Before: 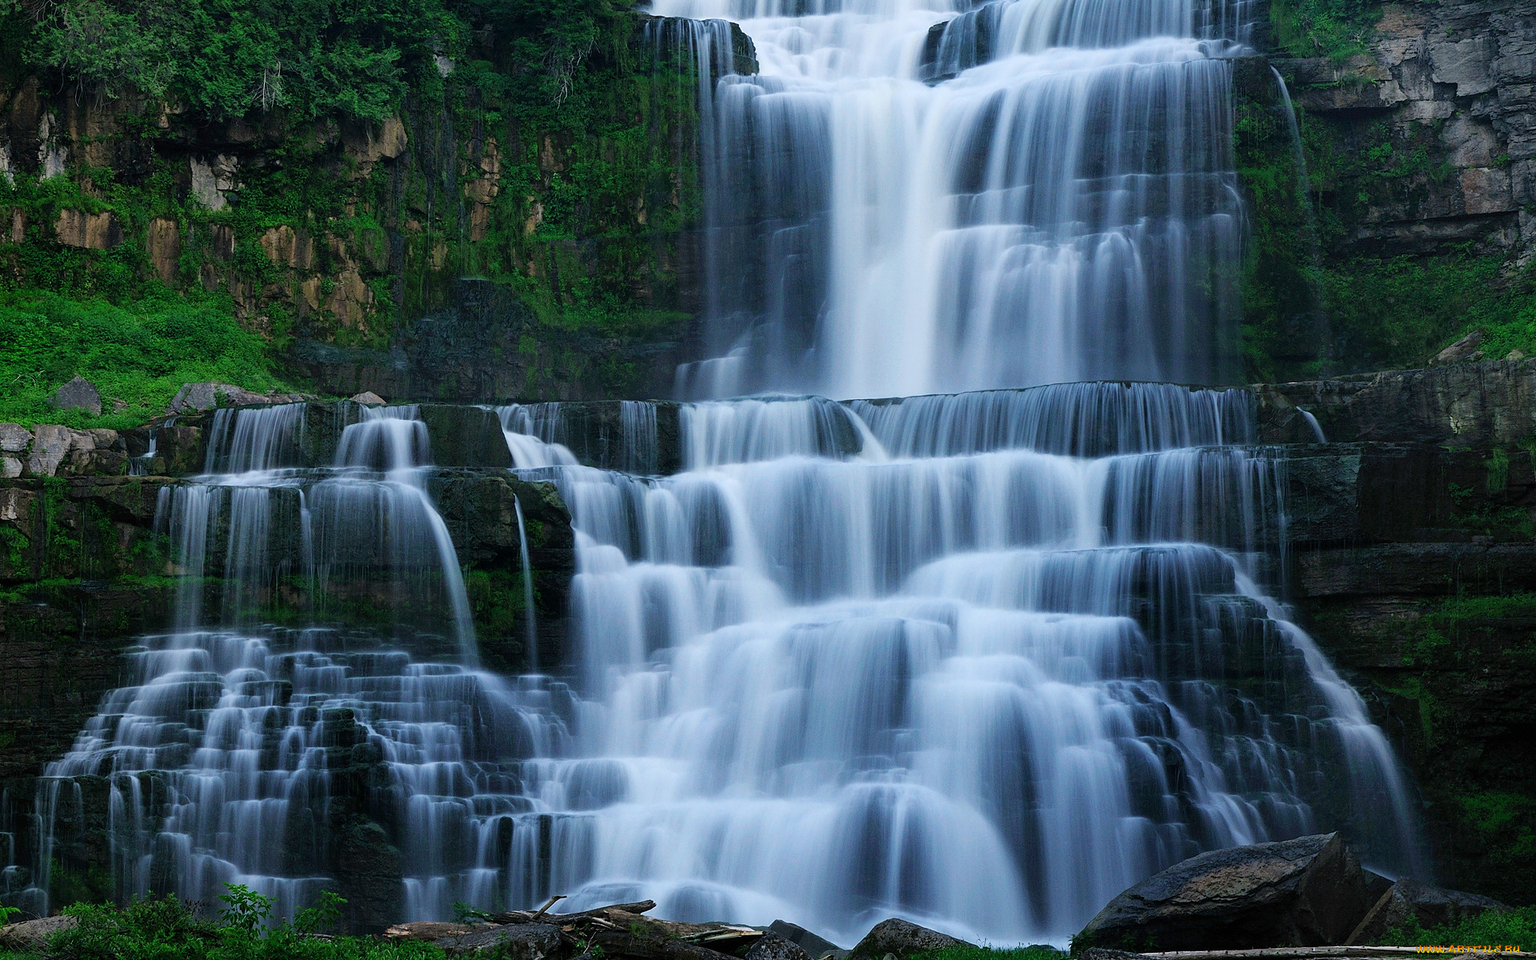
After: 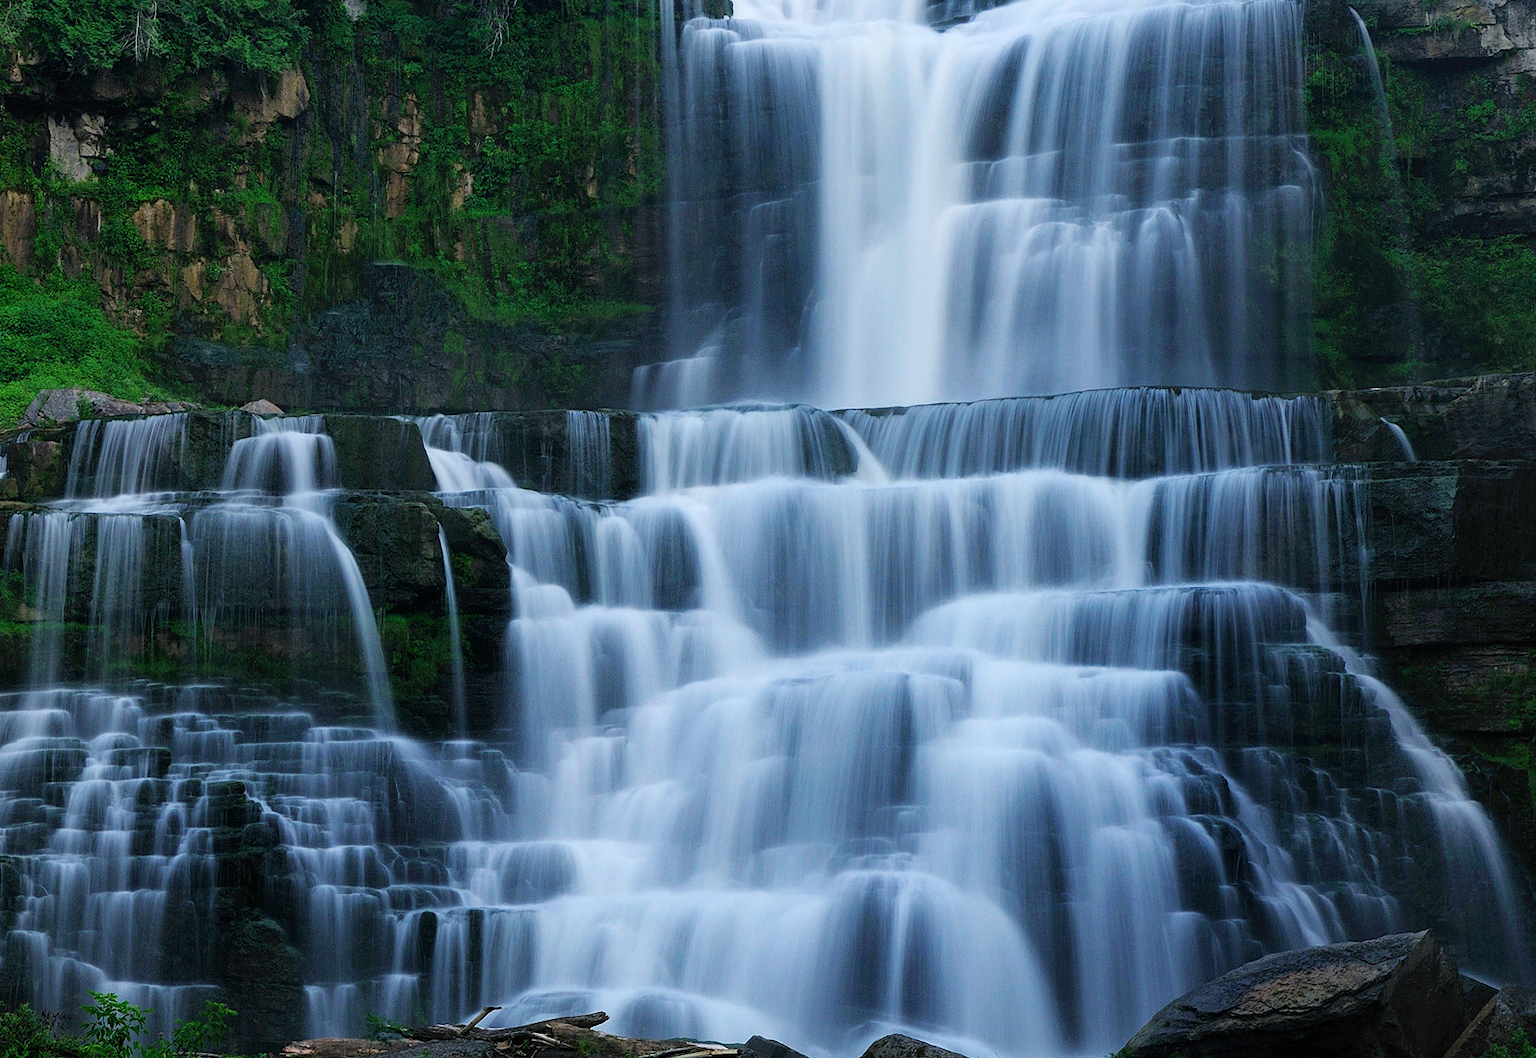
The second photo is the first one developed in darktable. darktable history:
crop: left 9.834%, top 6.292%, right 7.137%, bottom 2.162%
